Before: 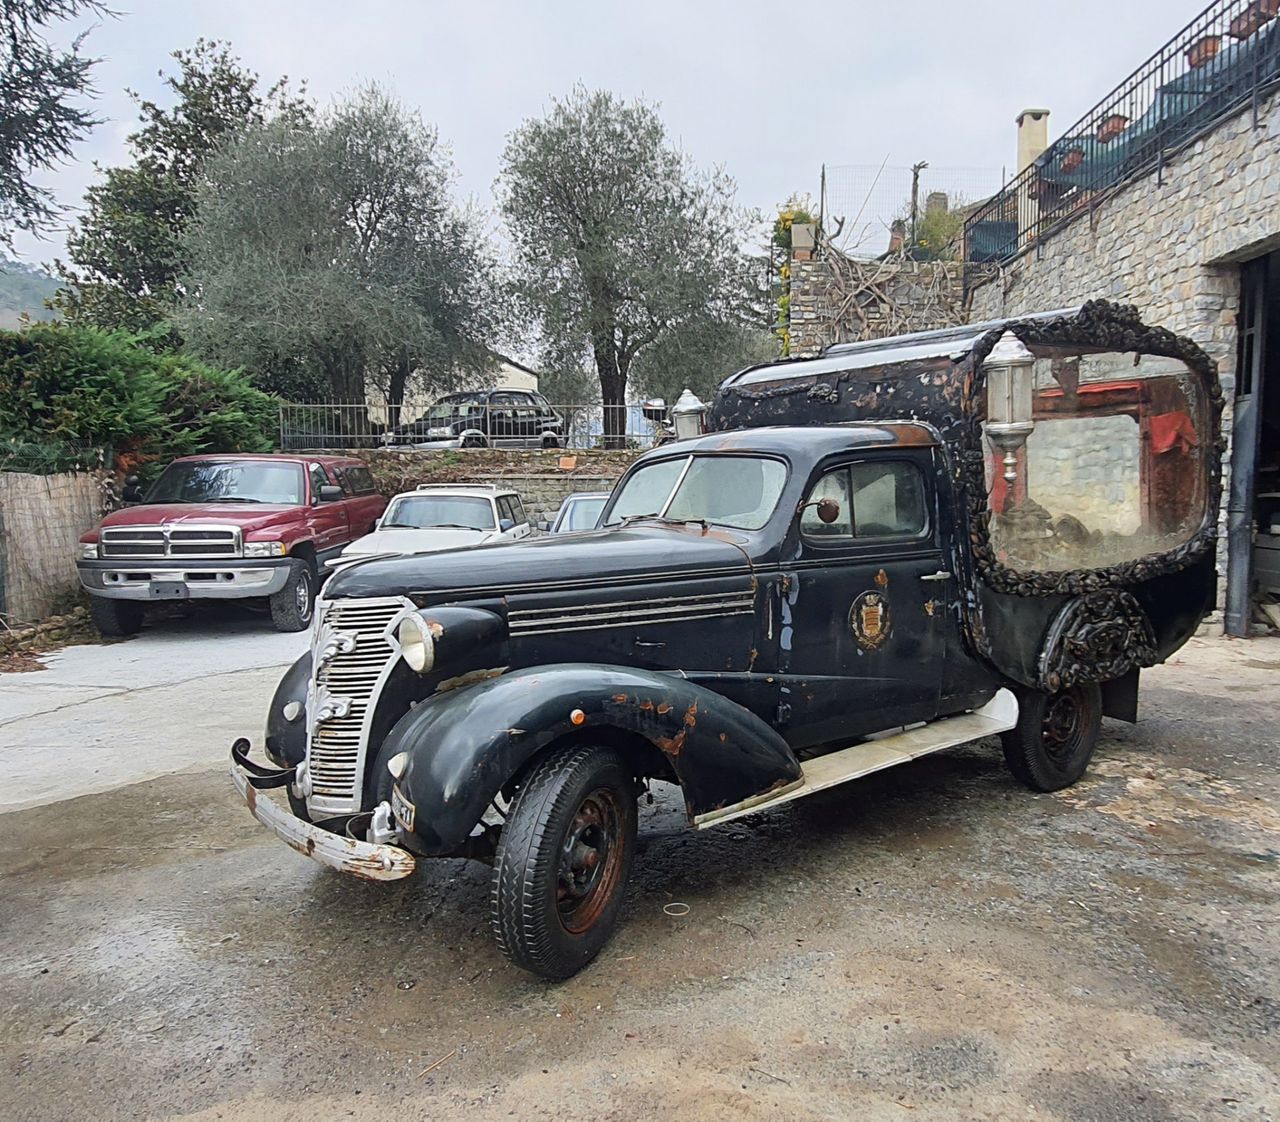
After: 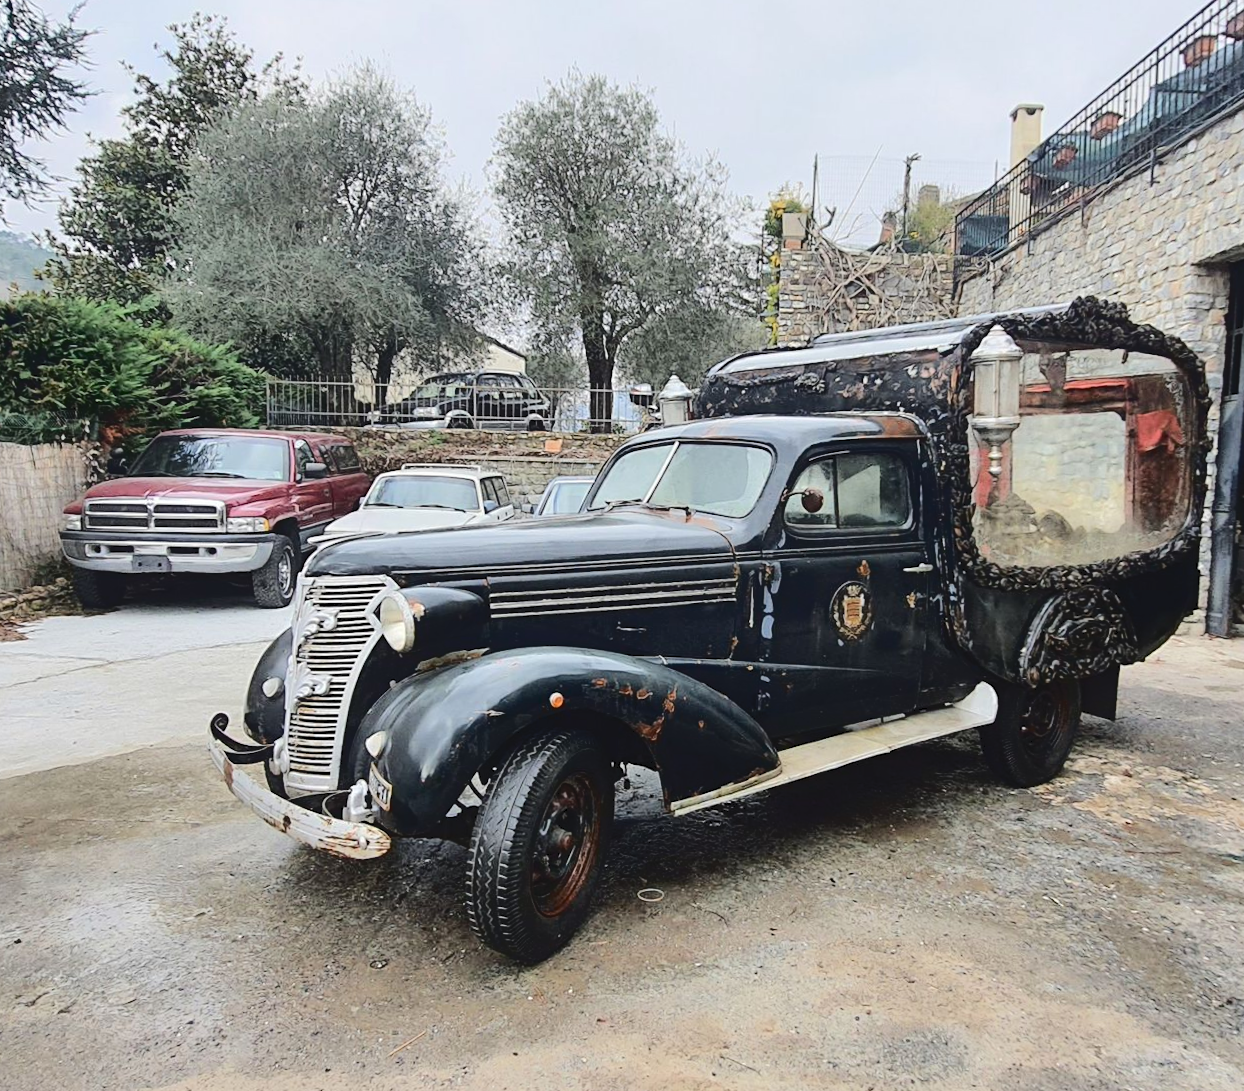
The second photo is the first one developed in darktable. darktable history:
crop and rotate: angle -1.43°
tone curve: curves: ch0 [(0, 0) (0.003, 0.058) (0.011, 0.061) (0.025, 0.065) (0.044, 0.076) (0.069, 0.083) (0.1, 0.09) (0.136, 0.102) (0.177, 0.145) (0.224, 0.196) (0.277, 0.278) (0.335, 0.375) (0.399, 0.486) (0.468, 0.578) (0.543, 0.651) (0.623, 0.717) (0.709, 0.783) (0.801, 0.838) (0.898, 0.91) (1, 1)], color space Lab, independent channels, preserve colors none
